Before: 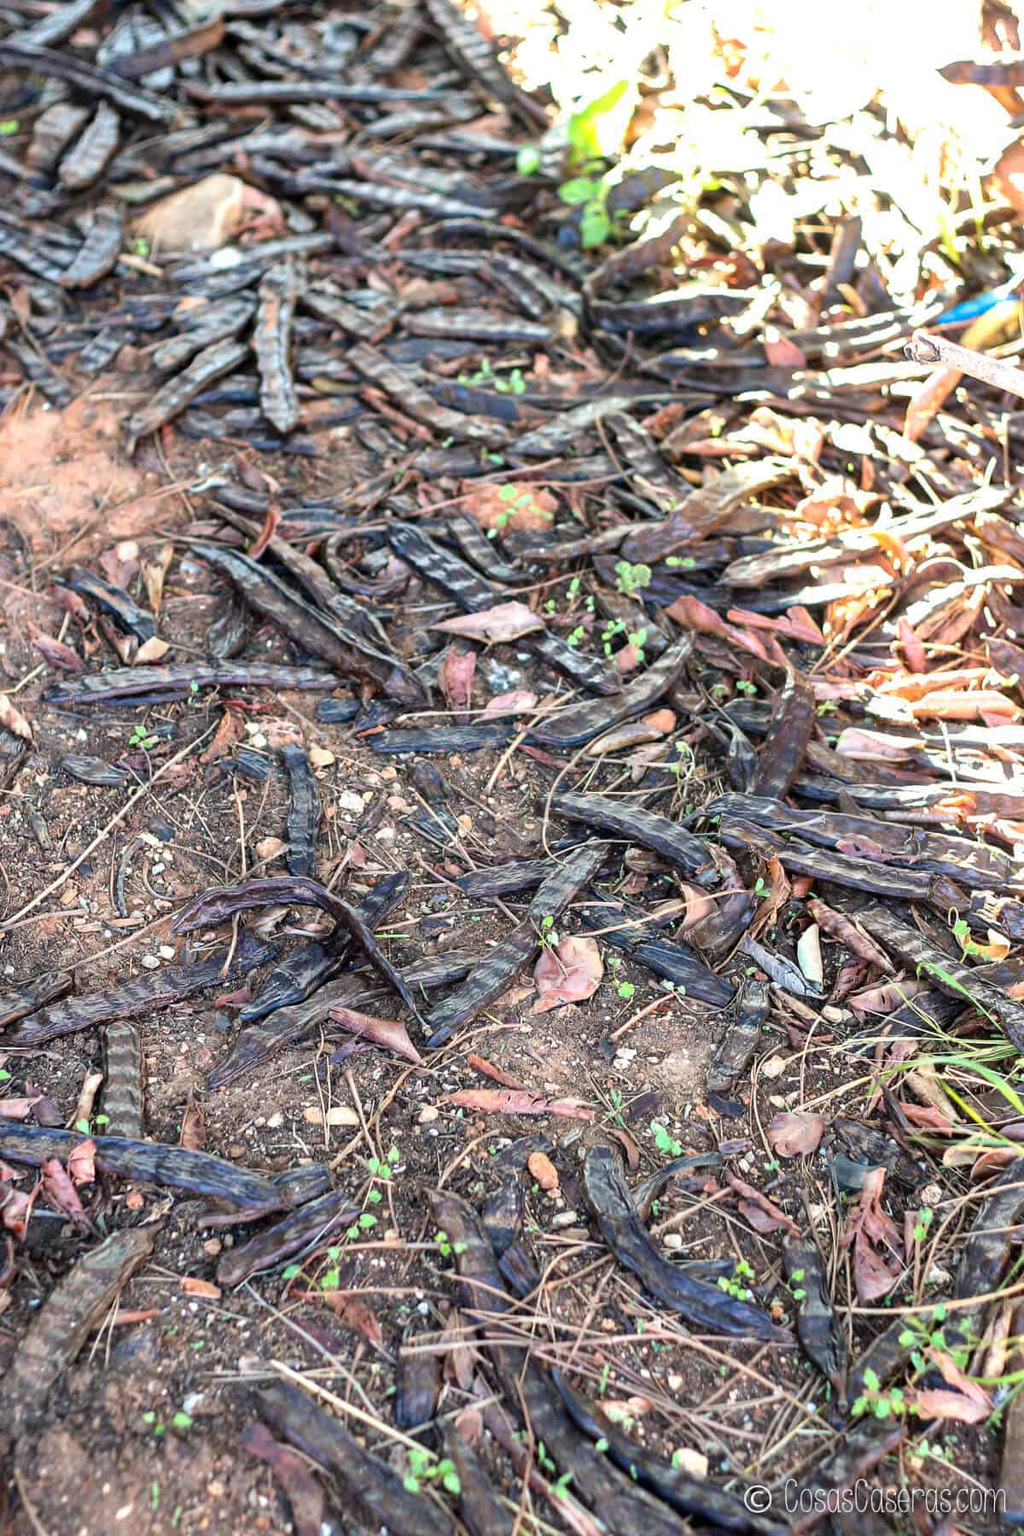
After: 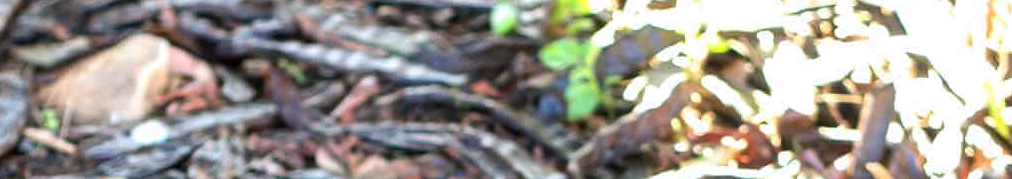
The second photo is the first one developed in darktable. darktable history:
white balance: red 1.004, blue 1.024
crop and rotate: left 9.644%, top 9.491%, right 6.021%, bottom 80.509%
